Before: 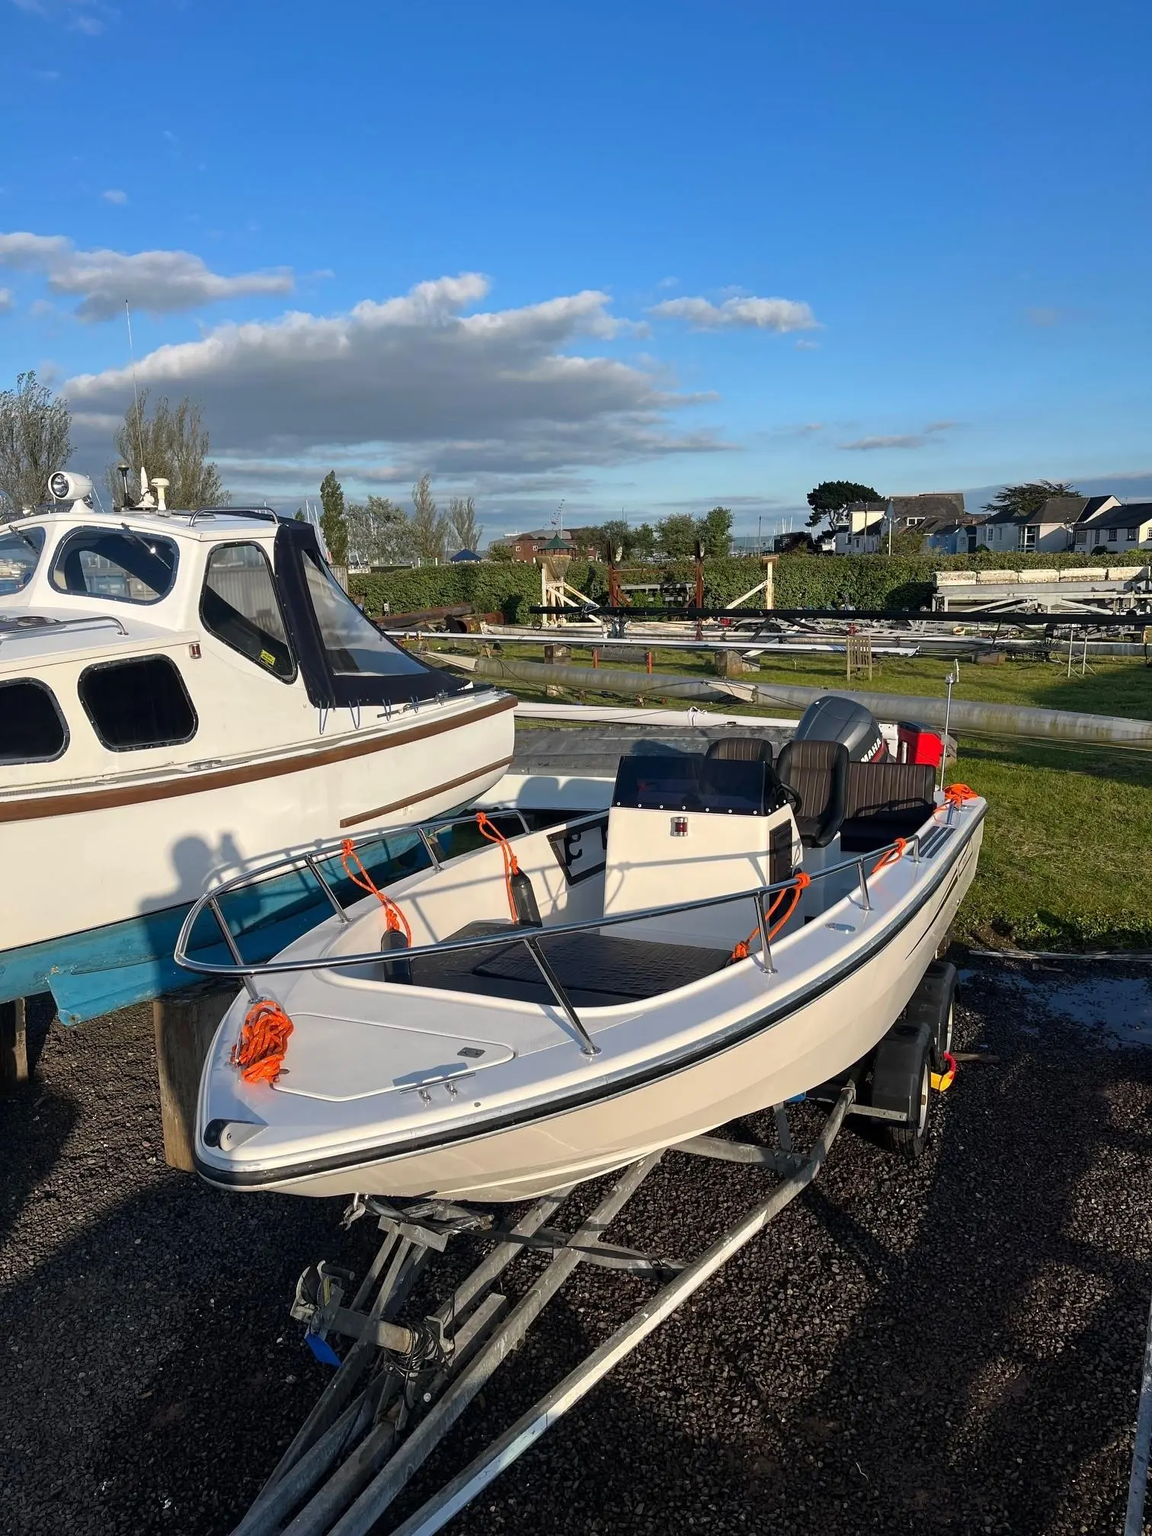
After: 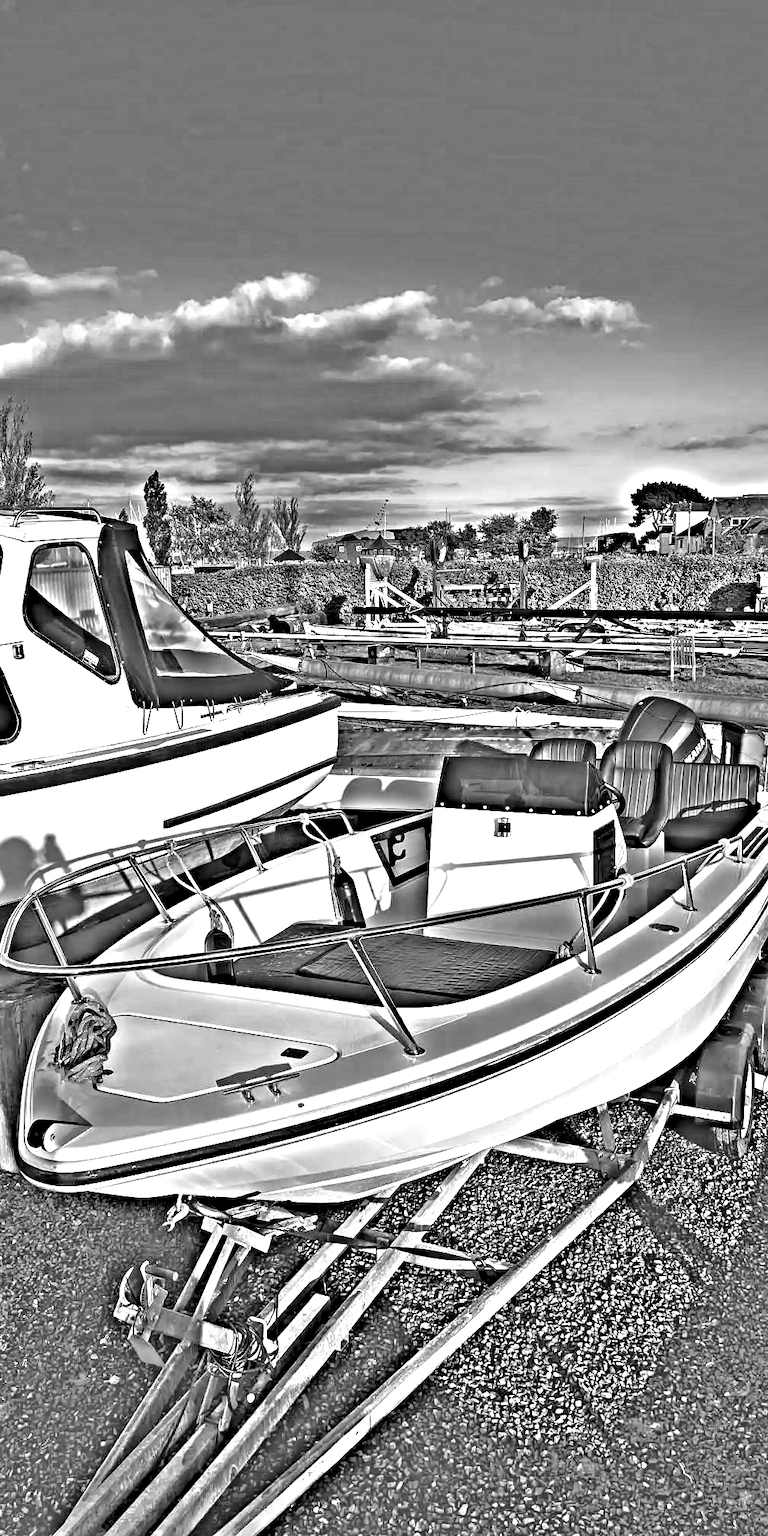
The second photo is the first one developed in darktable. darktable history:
crop and rotate: left 15.446%, right 17.836%
exposure: black level correction 0.001, exposure 1.646 EV, compensate exposure bias true, compensate highlight preservation false
highpass: on, module defaults
color zones: curves: ch0 [(0, 0.5) (0.125, 0.4) (0.25, 0.5) (0.375, 0.4) (0.5, 0.4) (0.625, 0.35) (0.75, 0.35) (0.875, 0.5)]; ch1 [(0, 0.35) (0.125, 0.45) (0.25, 0.35) (0.375, 0.35) (0.5, 0.35) (0.625, 0.35) (0.75, 0.45) (0.875, 0.35)]; ch2 [(0, 0.6) (0.125, 0.5) (0.25, 0.5) (0.375, 0.6) (0.5, 0.6) (0.625, 0.5) (0.75, 0.5) (0.875, 0.5)]
